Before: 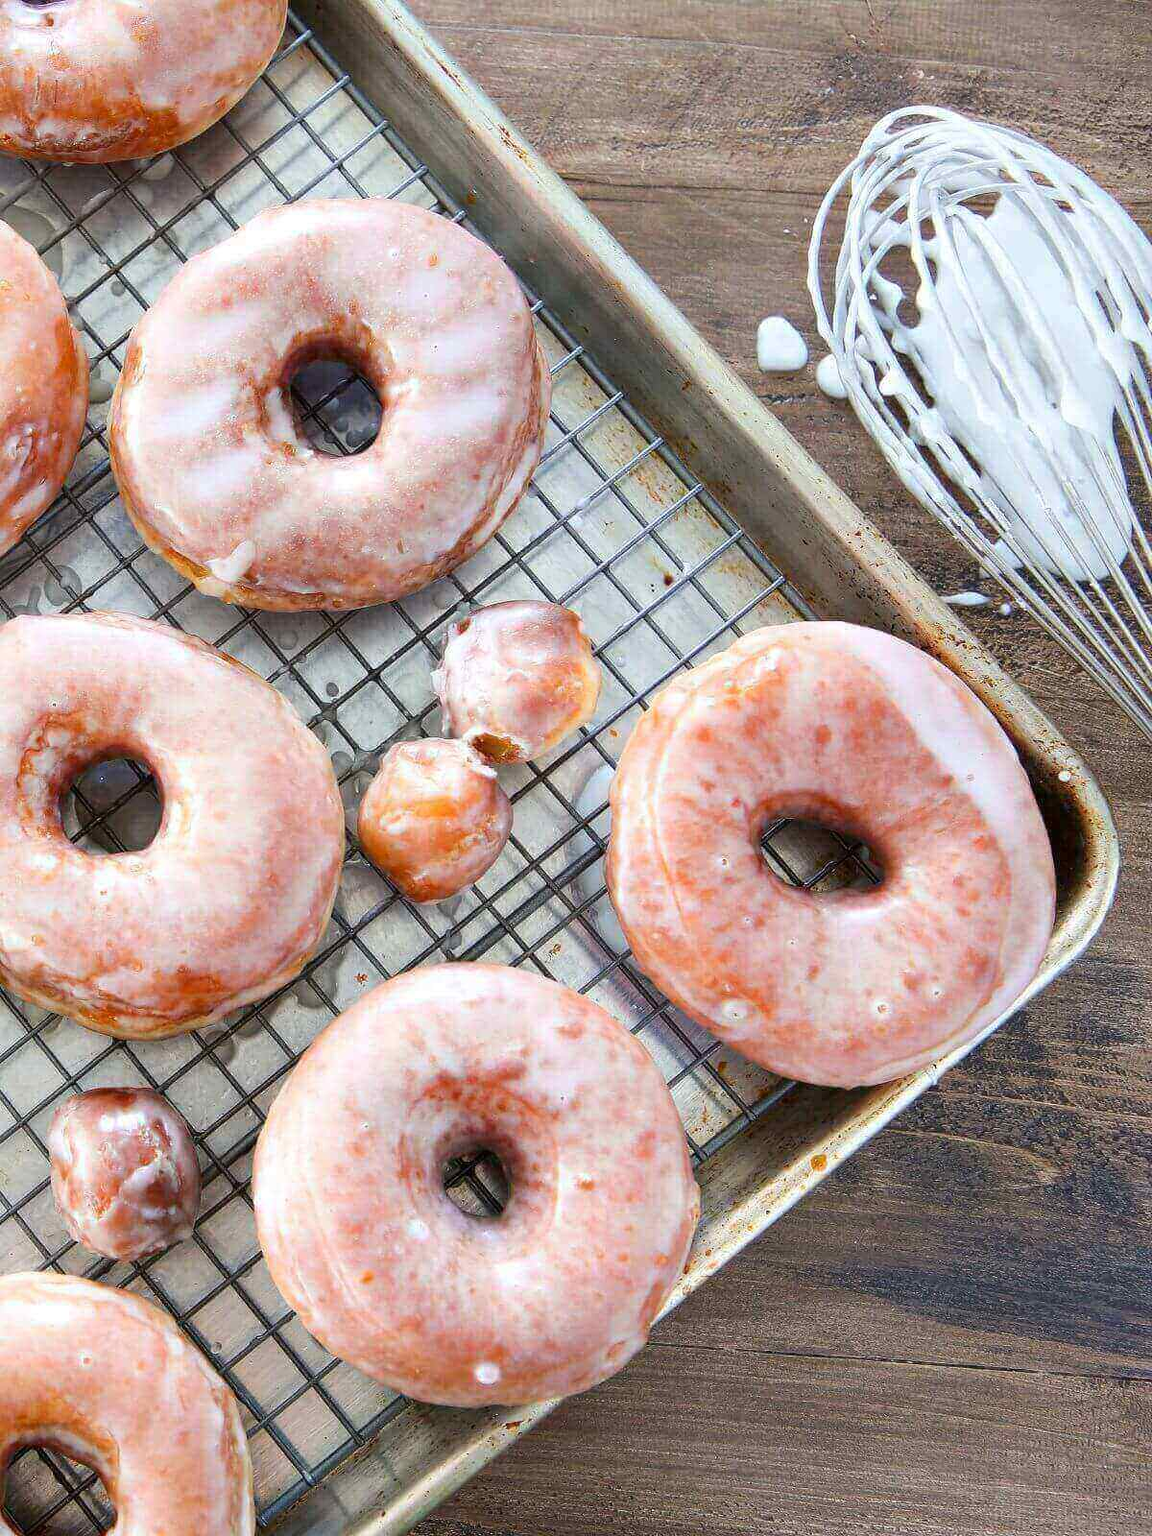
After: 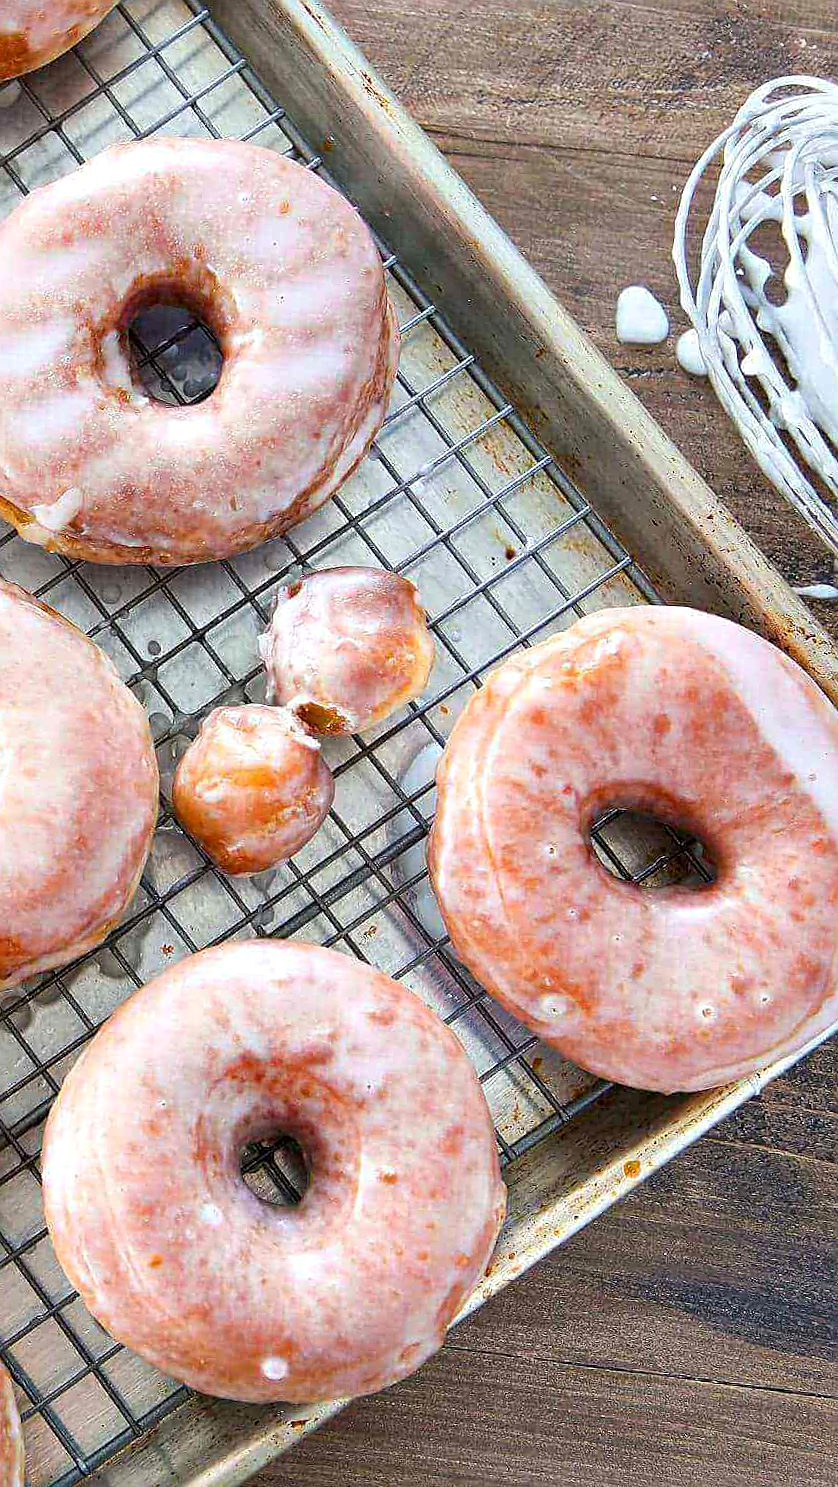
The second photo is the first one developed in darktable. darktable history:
color balance rgb: perceptual saturation grading › global saturation 0.25%, global vibrance 20%
crop and rotate: angle -3.27°, left 13.996%, top 0.041%, right 10.957%, bottom 0.07%
sharpen: on, module defaults
local contrast: mode bilateral grid, contrast 20, coarseness 50, detail 120%, midtone range 0.2
